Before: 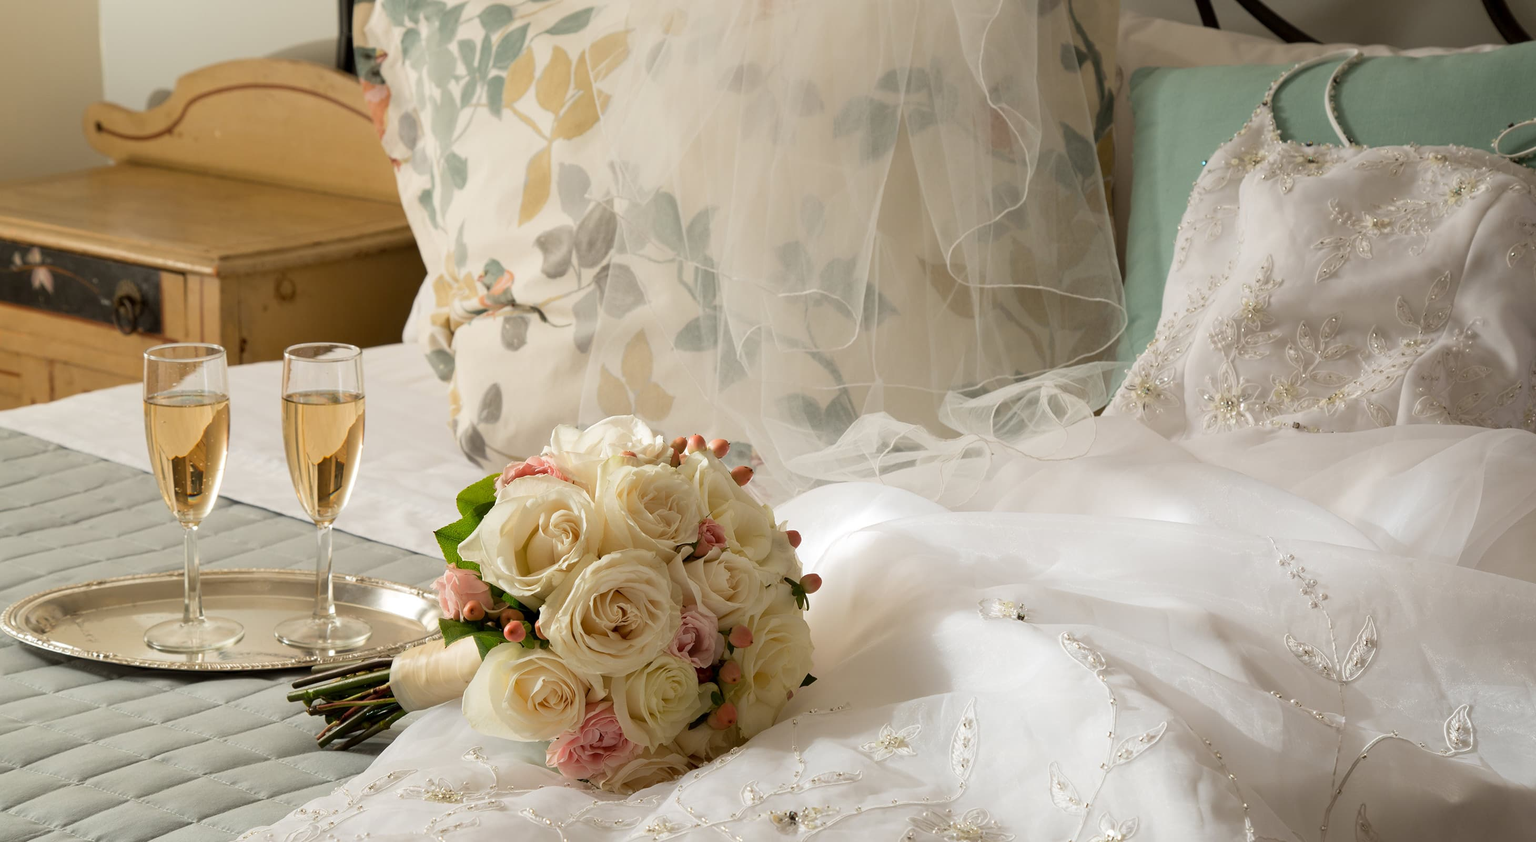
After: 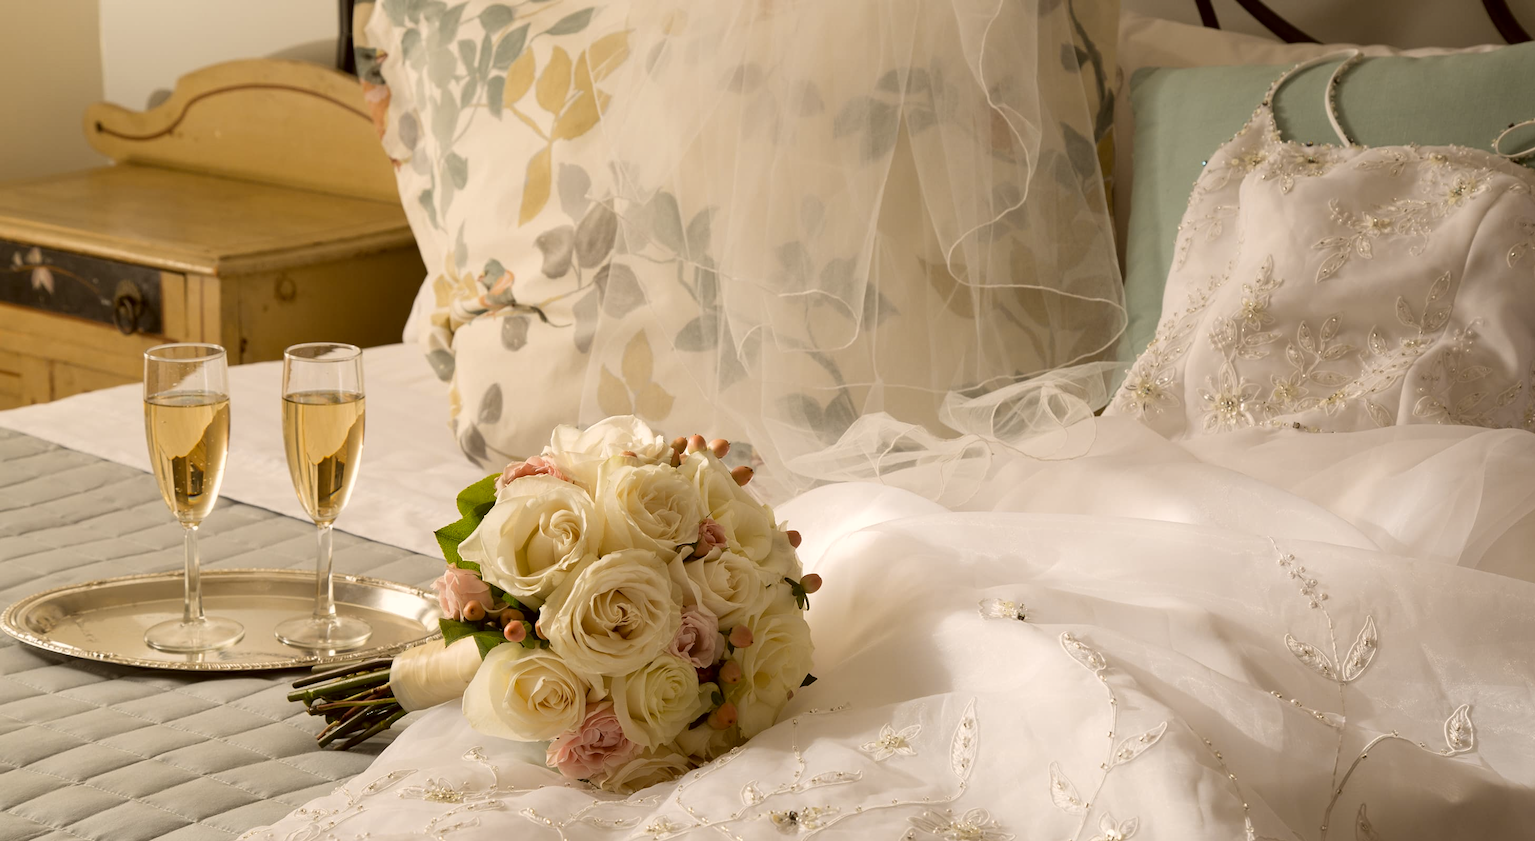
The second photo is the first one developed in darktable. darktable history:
color correction: highlights a* 6.27, highlights b* 8.19, shadows a* 5.94, shadows b* 7.23, saturation 0.9
color contrast: green-magenta contrast 0.8, blue-yellow contrast 1.1, unbound 0
